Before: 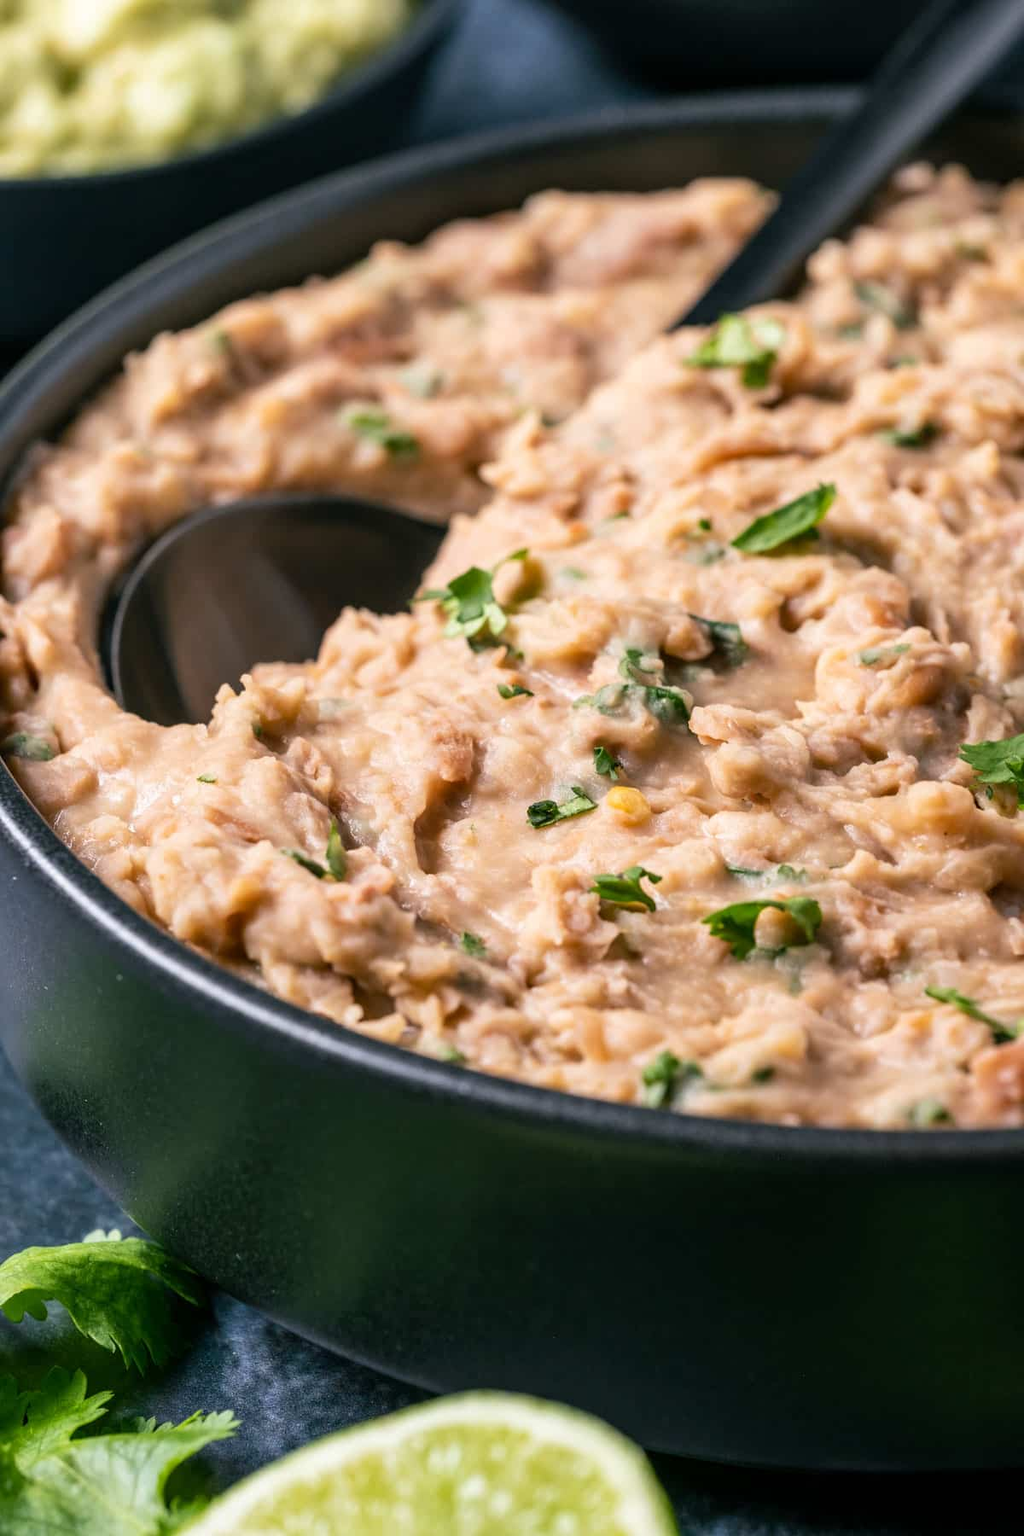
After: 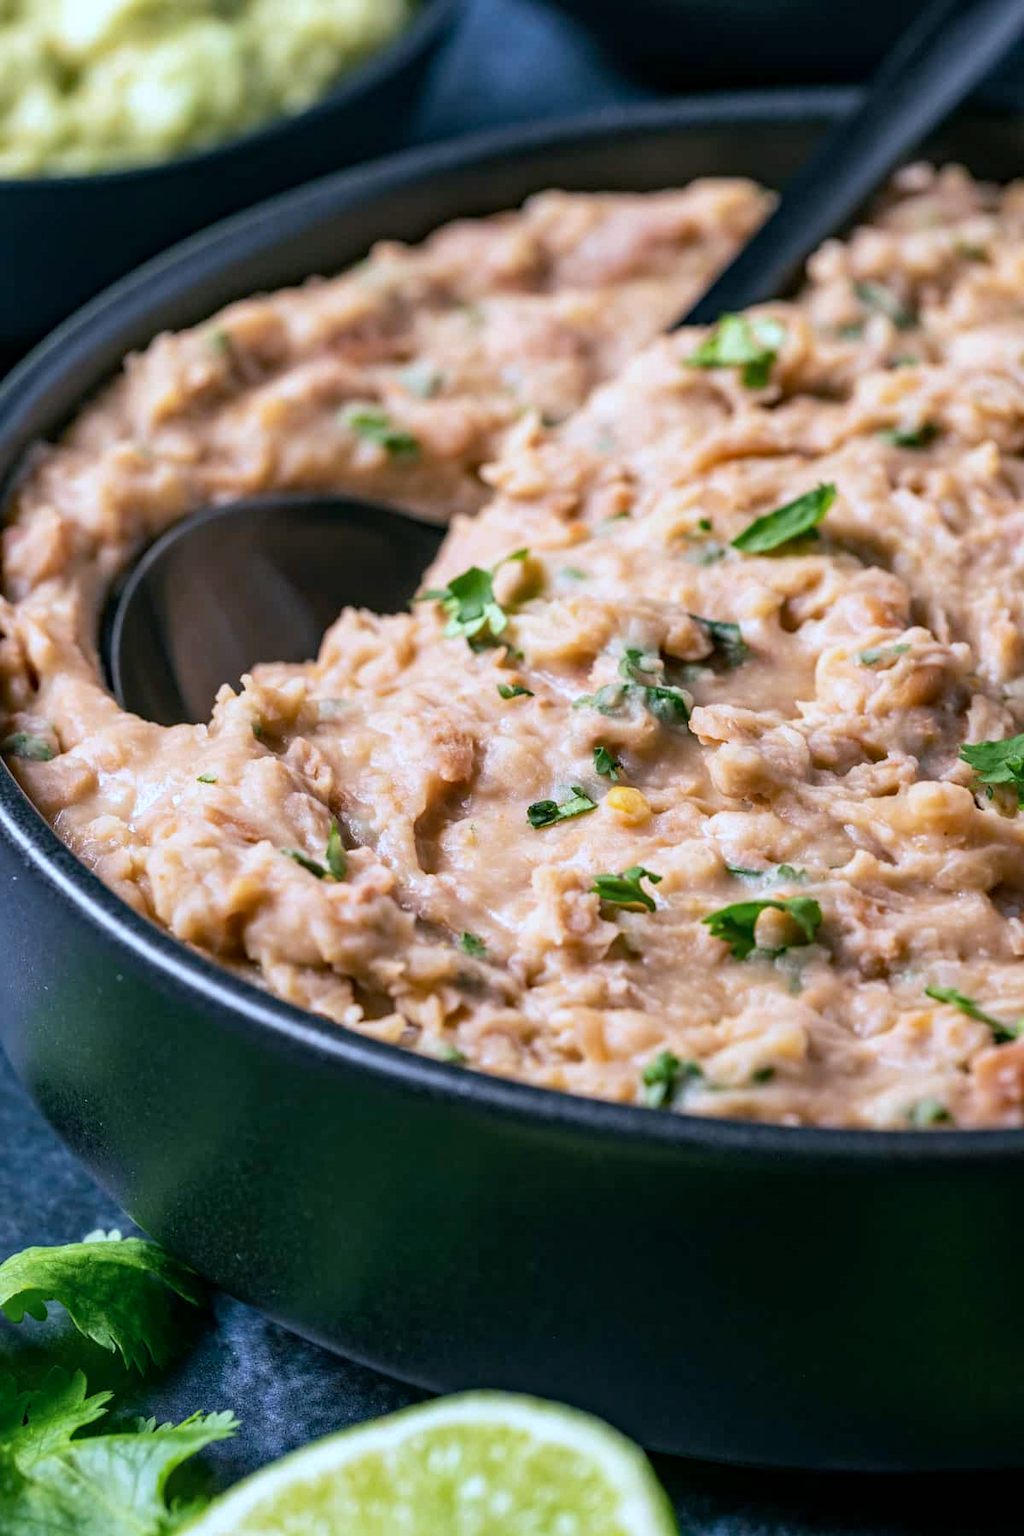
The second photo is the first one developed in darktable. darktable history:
color calibration: illuminant as shot in camera, x 0.378, y 0.381, temperature 4095.3 K
haze removal: compatibility mode true, adaptive false
